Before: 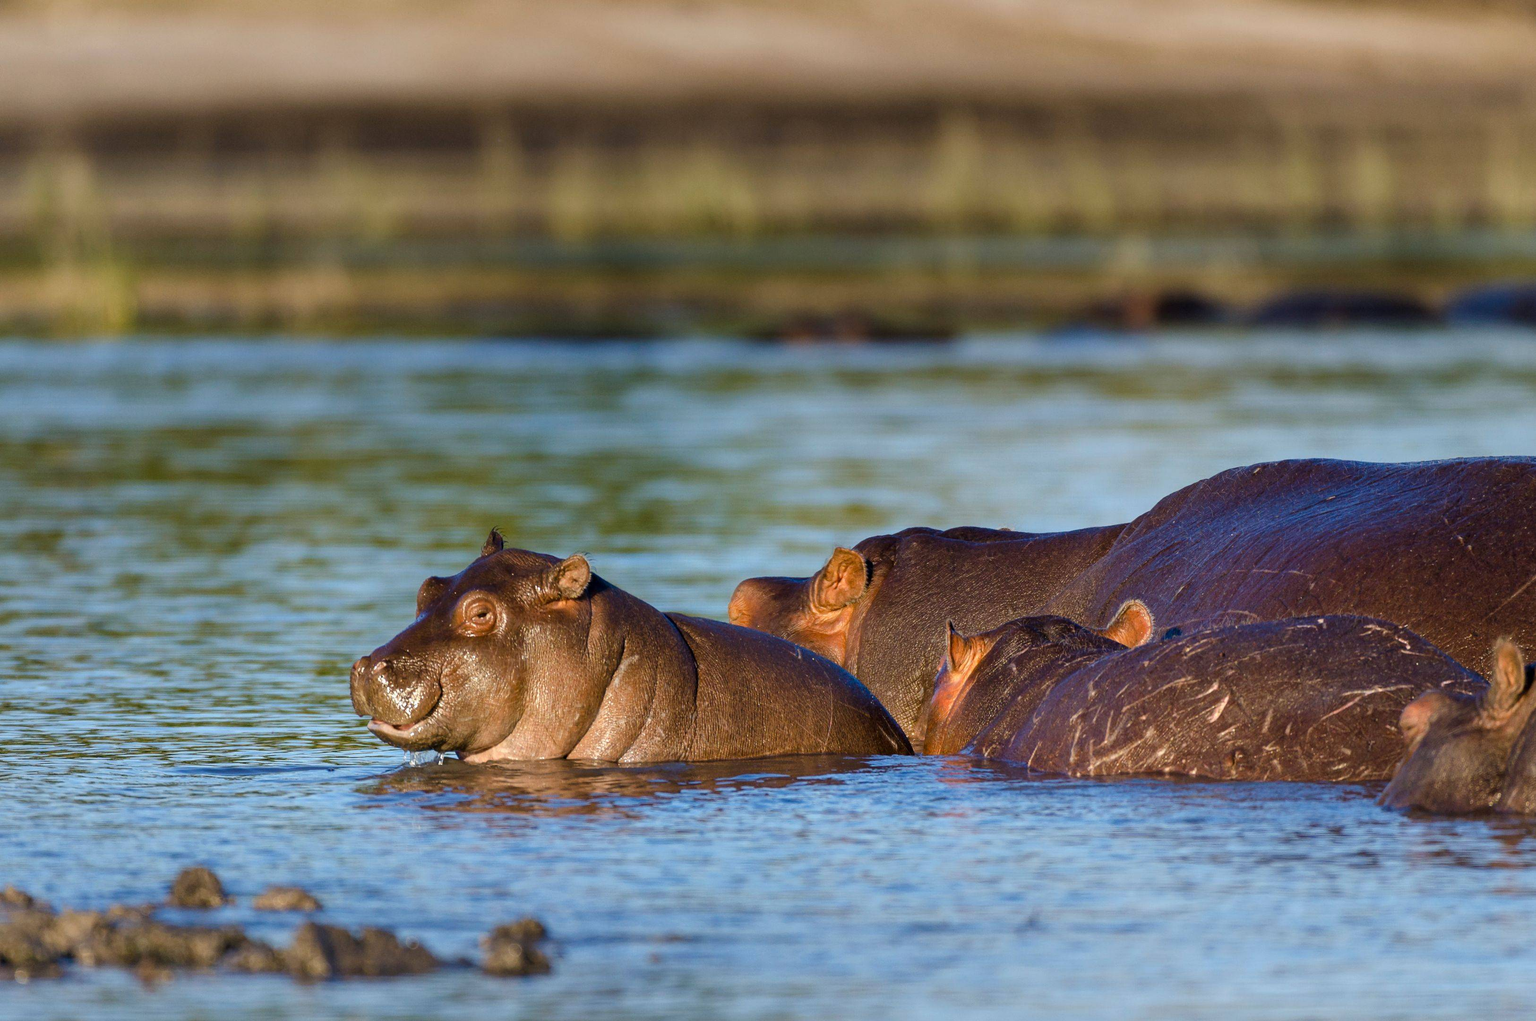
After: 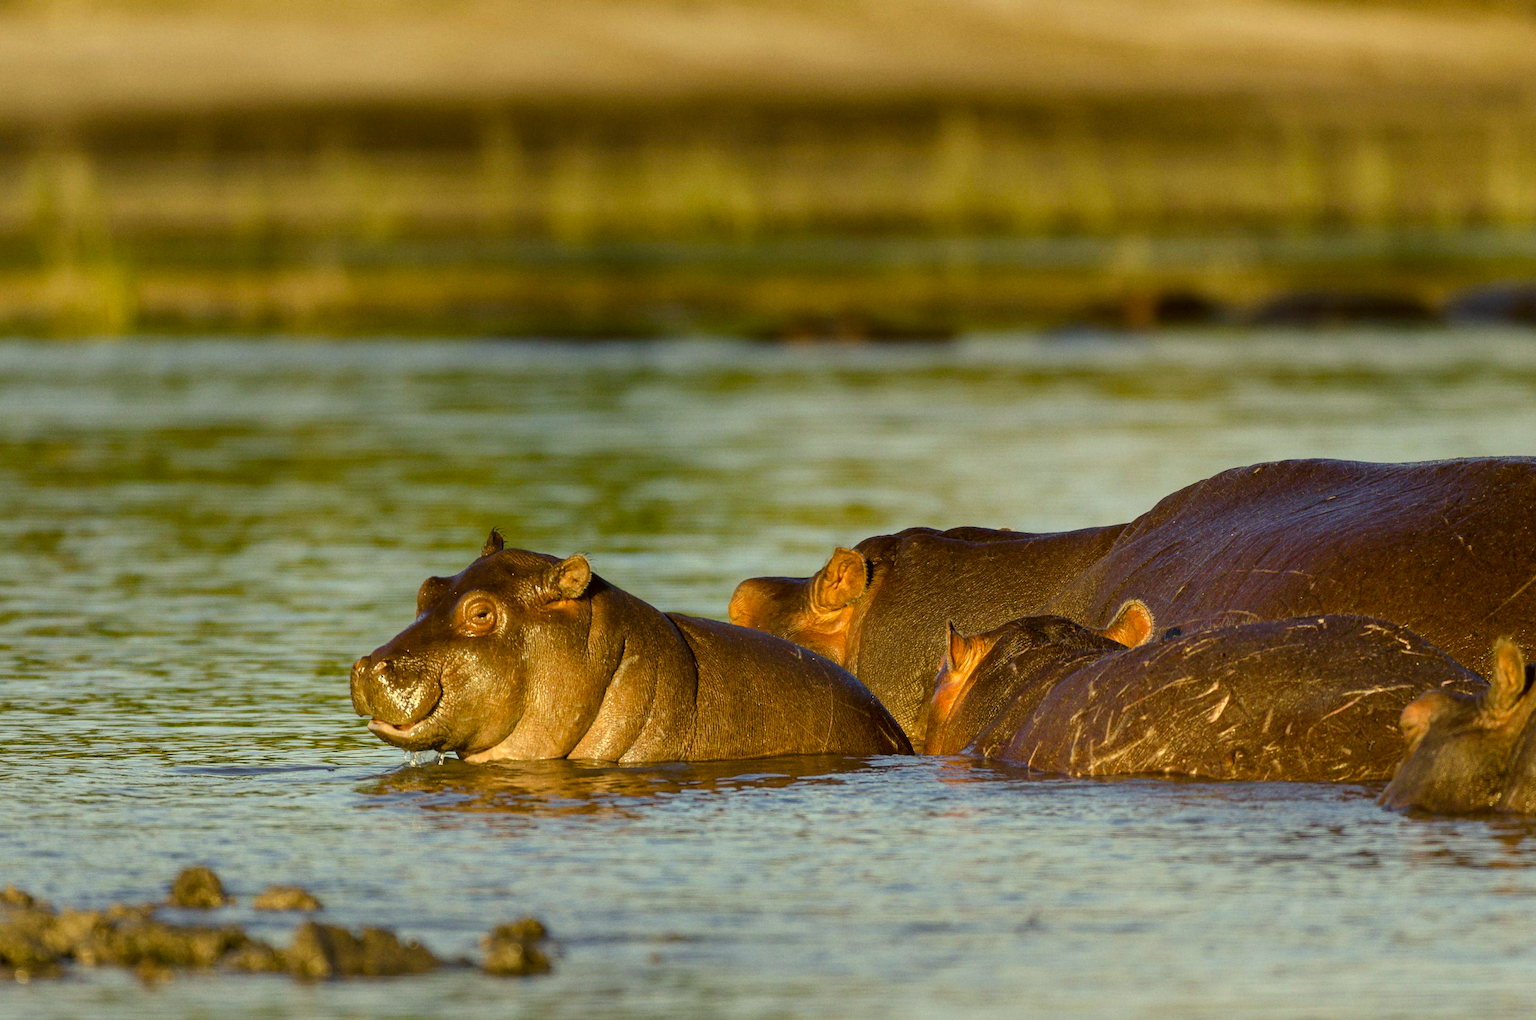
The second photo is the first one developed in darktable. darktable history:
color correction: highlights a* 0.162, highlights b* 29.53, shadows a* -0.162, shadows b* 21.09
grain: coarseness 14.57 ISO, strength 8.8%
